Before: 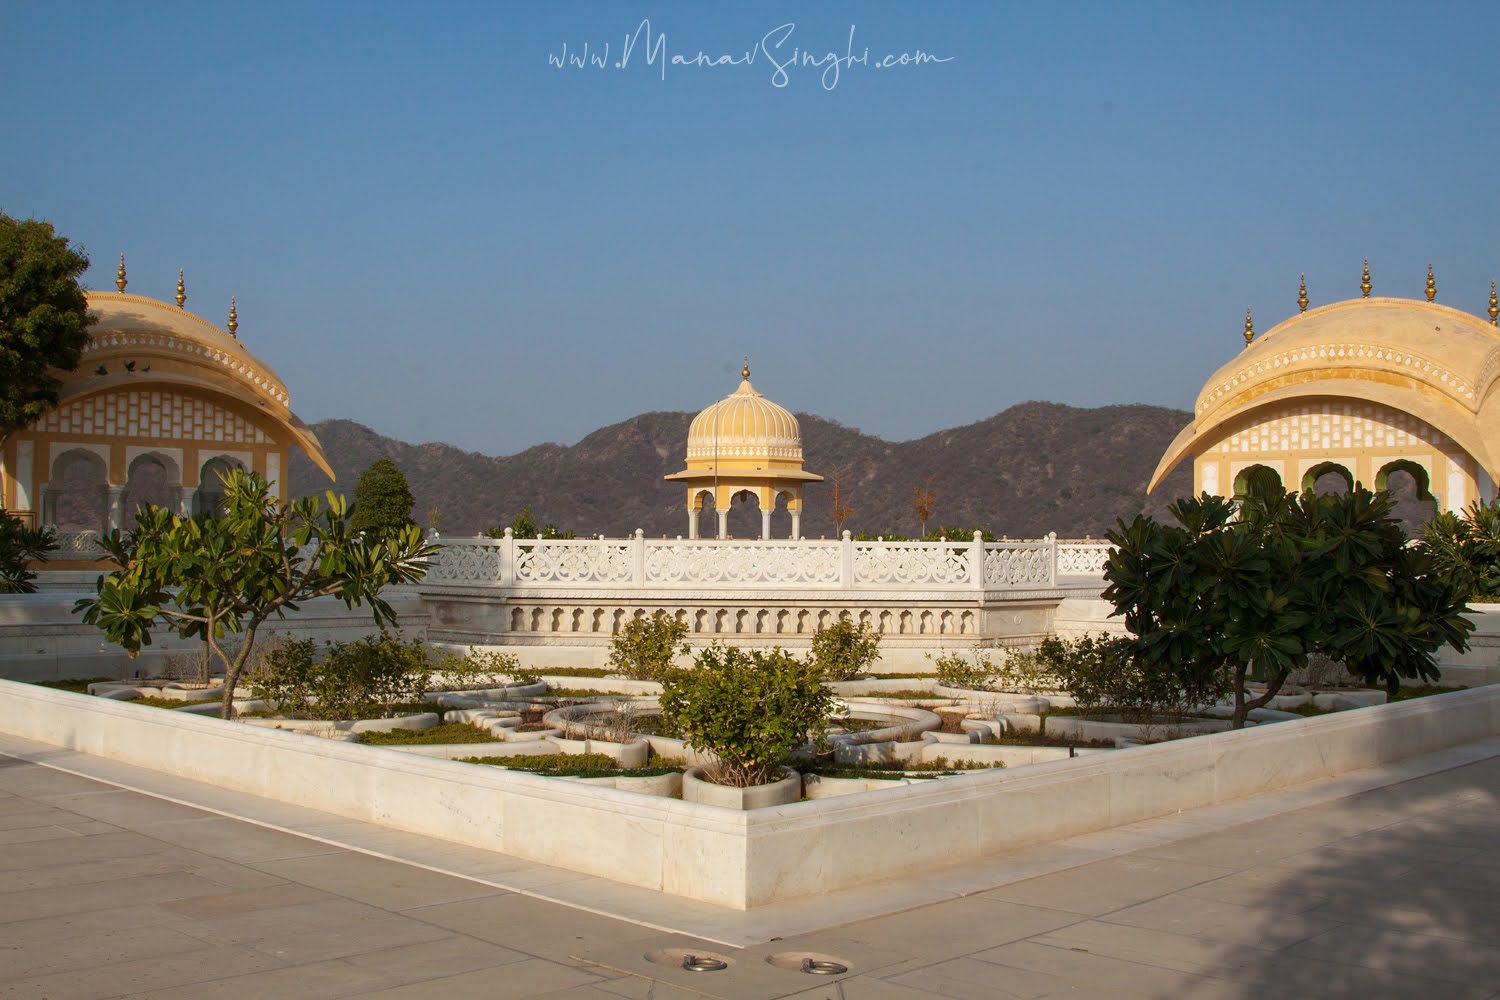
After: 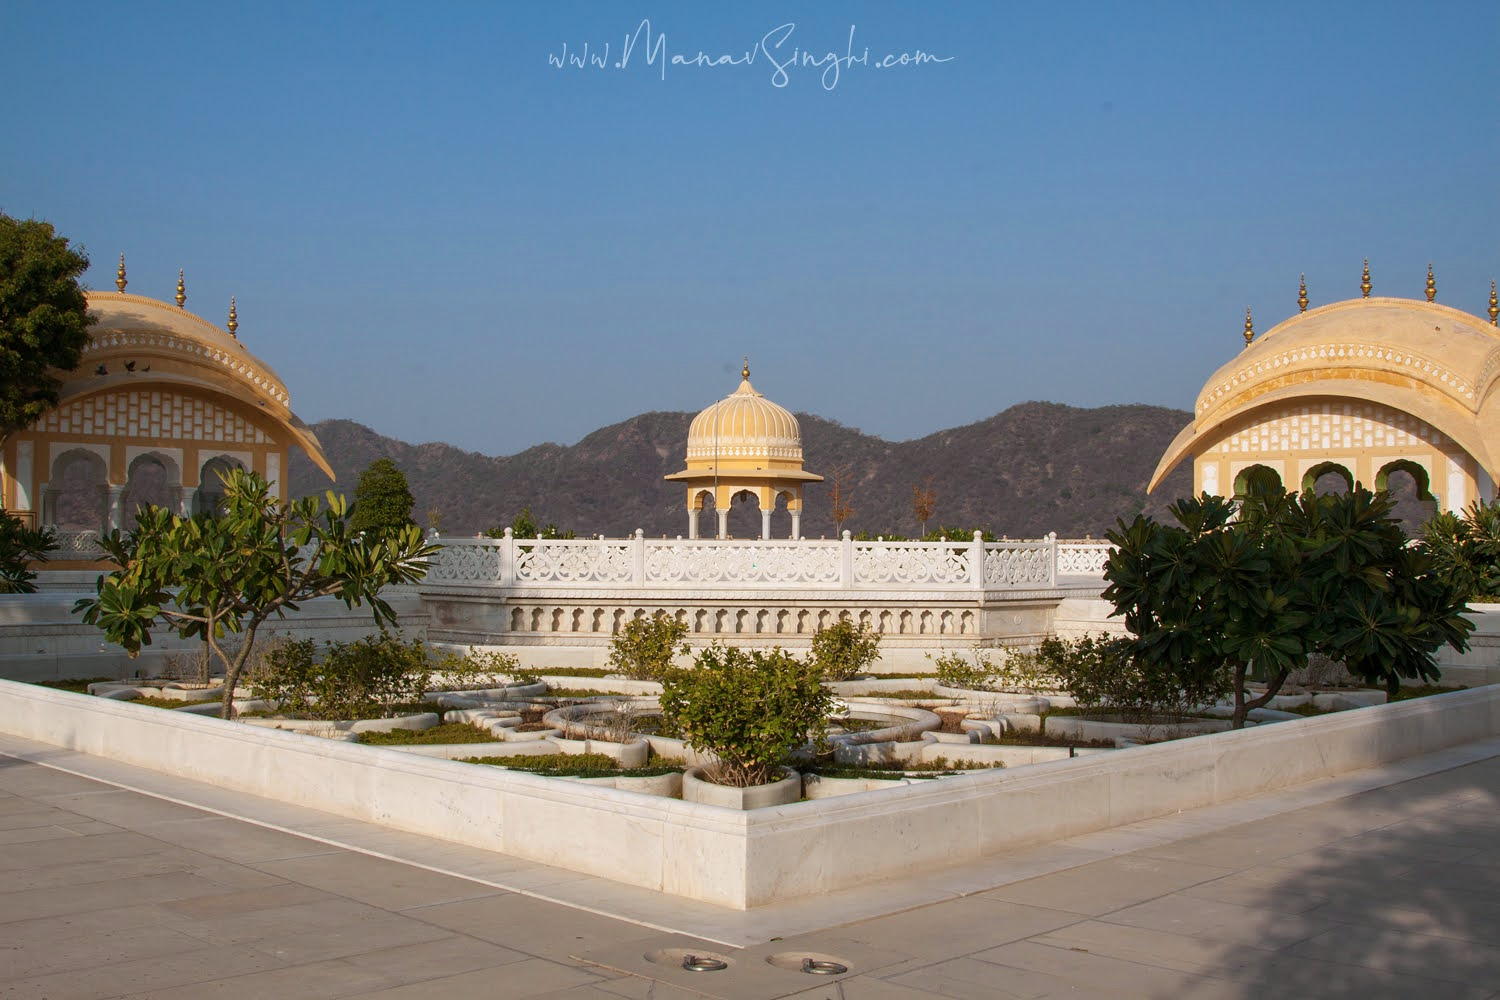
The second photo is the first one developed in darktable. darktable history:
color correction: highlights a* -0.151, highlights b* -5.93, shadows a* -0.14, shadows b* -0.105
